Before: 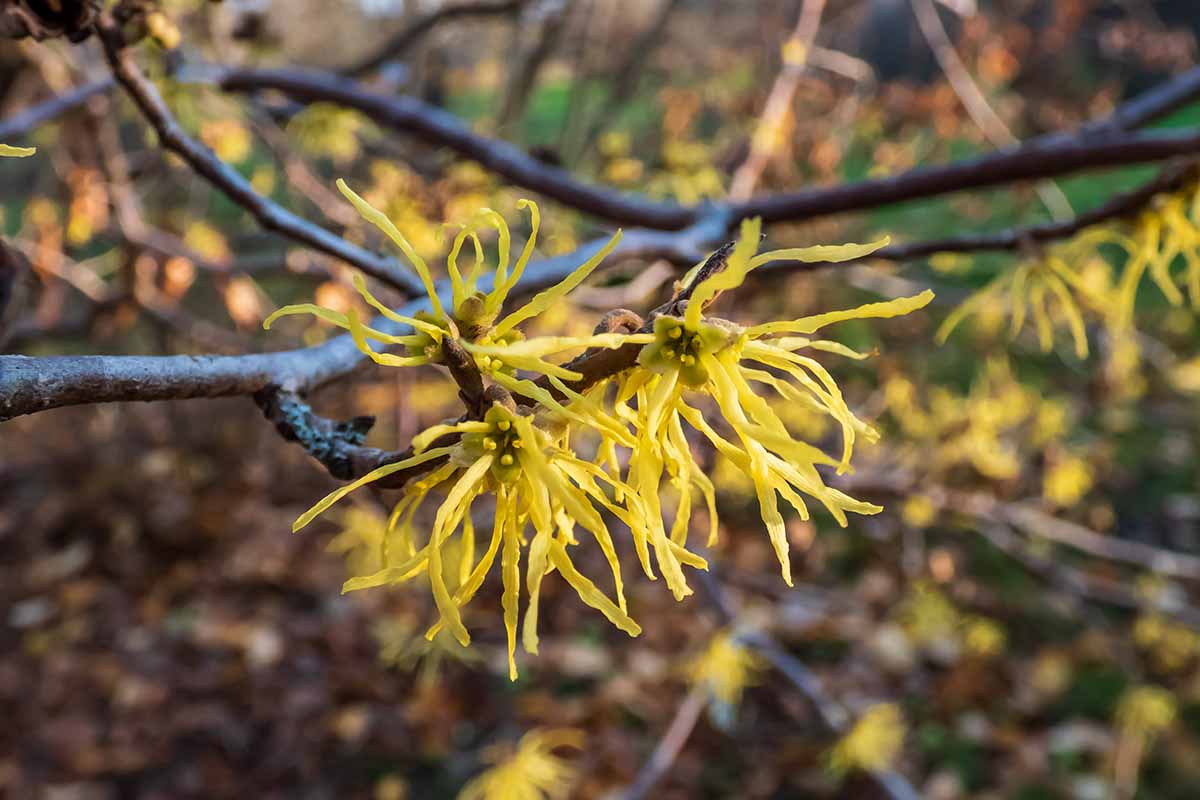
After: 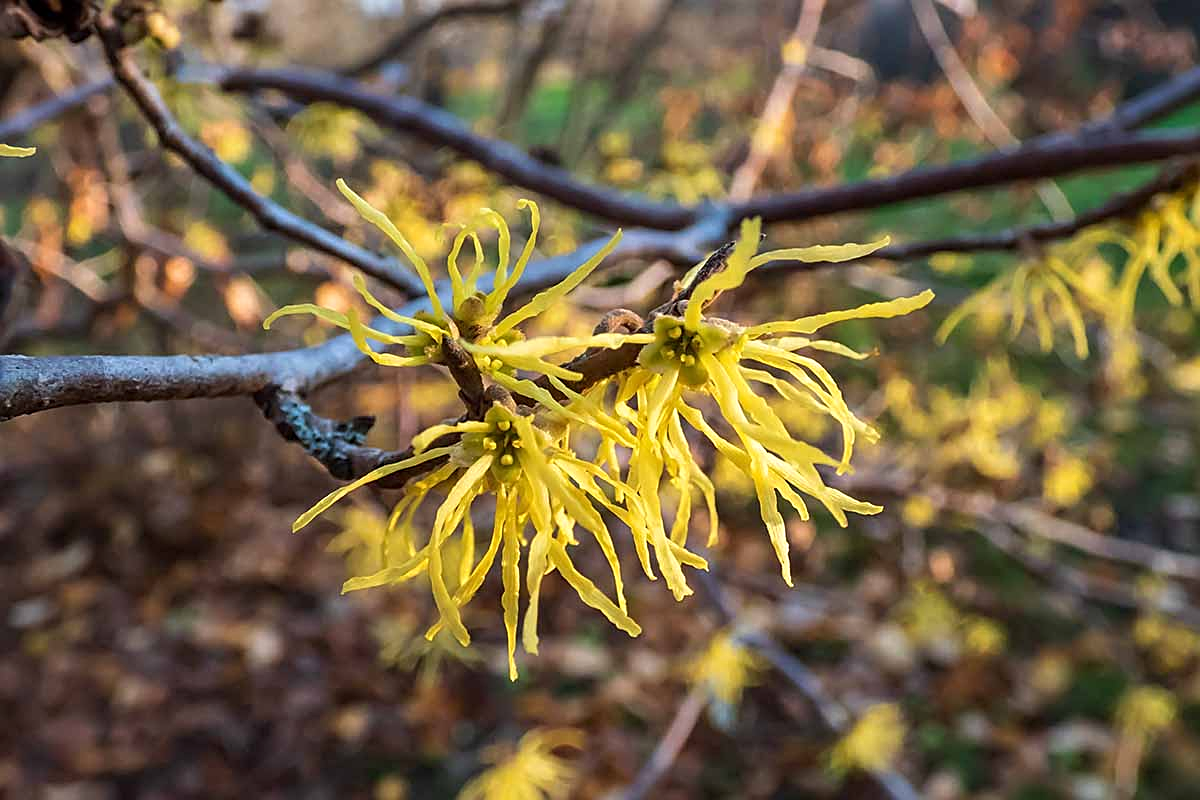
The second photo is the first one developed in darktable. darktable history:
exposure: exposure 0.129 EV, compensate highlight preservation false
sharpen: on, module defaults
